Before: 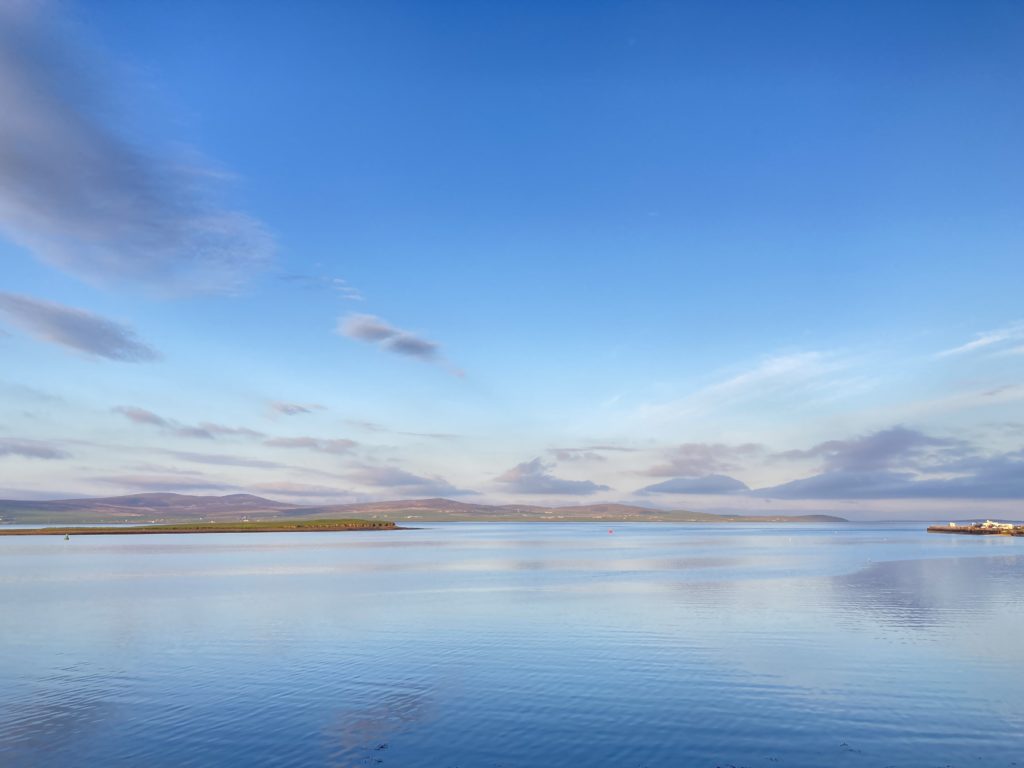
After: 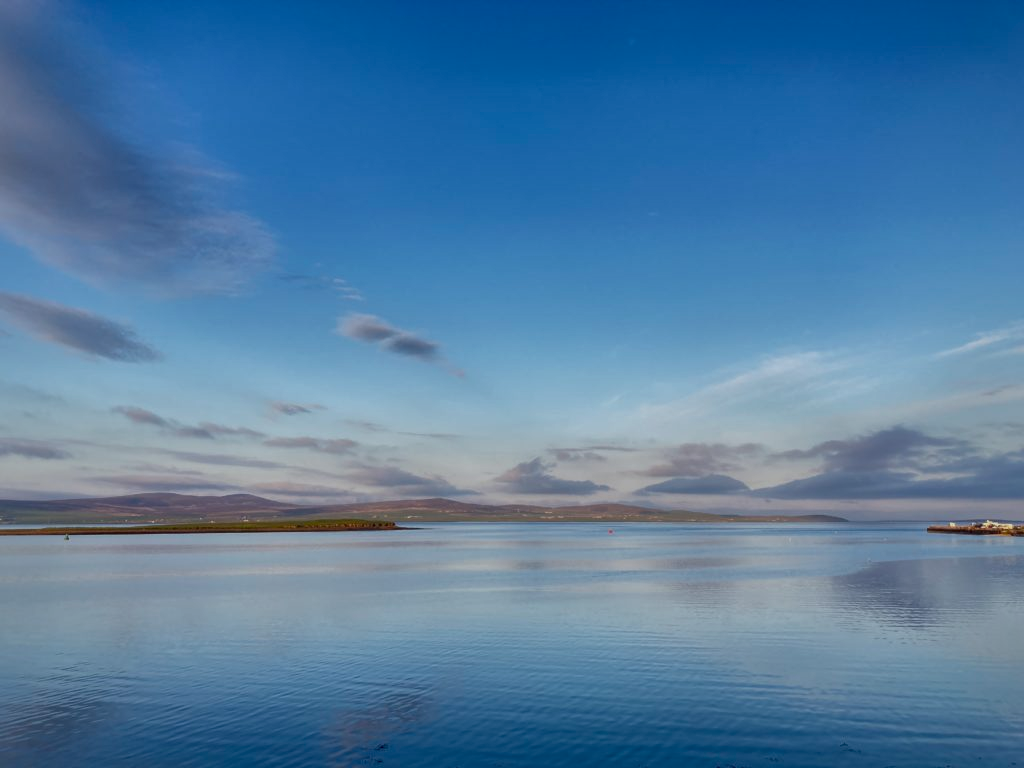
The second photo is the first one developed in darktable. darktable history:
exposure: black level correction 0.007, exposure 0.159 EV, compensate exposure bias true, compensate highlight preservation false
local contrast: mode bilateral grid, contrast 25, coarseness 60, detail 151%, midtone range 0.2
